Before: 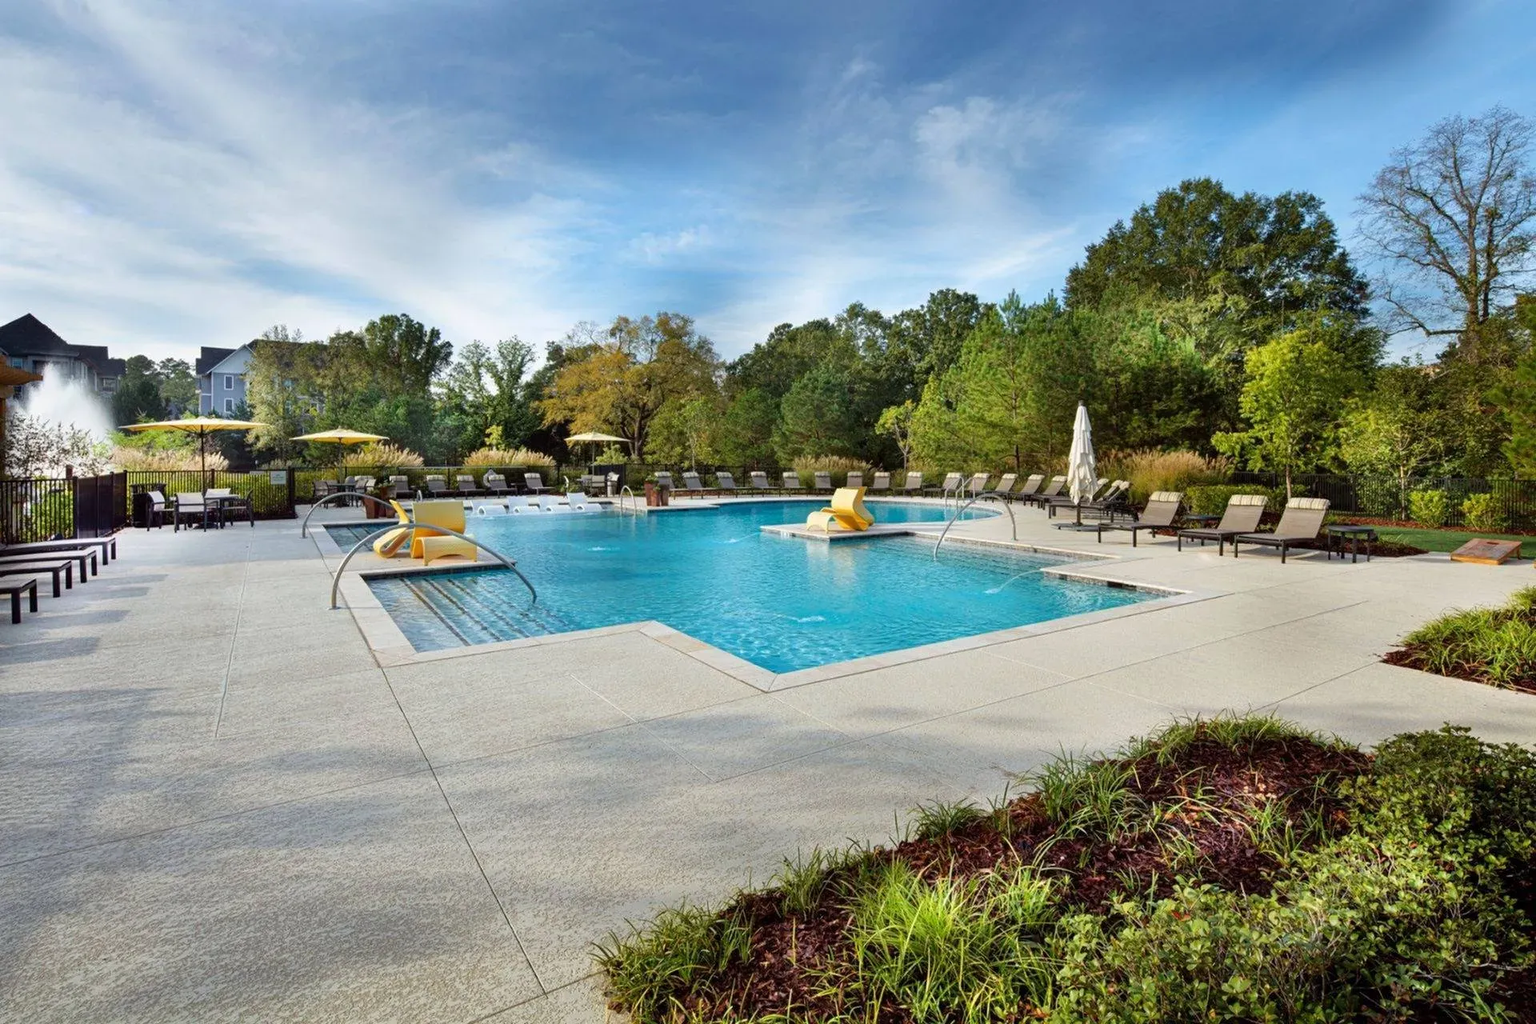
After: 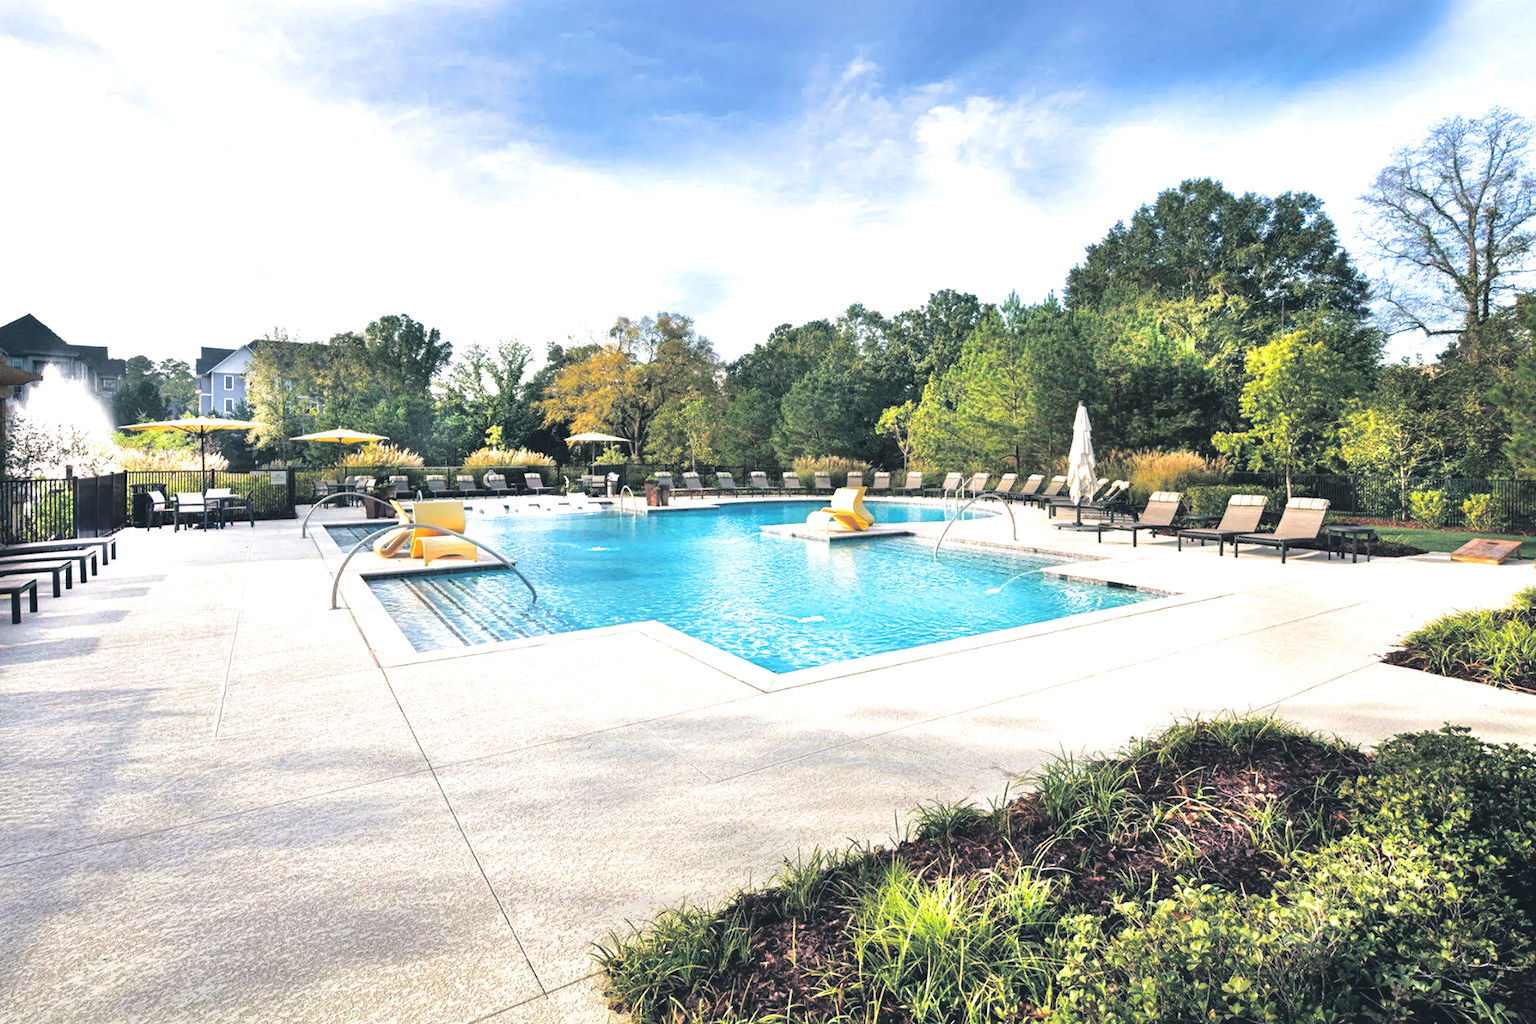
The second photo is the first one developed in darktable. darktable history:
exposure: black level correction -0.005, exposure 1 EV, compensate highlight preservation false
split-toning: shadows › hue 205.2°, shadows › saturation 0.29, highlights › hue 50.4°, highlights › saturation 0.38, balance -49.9
color balance rgb: shadows lift › chroma 1.41%, shadows lift › hue 260°, power › chroma 0.5%, power › hue 260°, highlights gain › chroma 1%, highlights gain › hue 27°, saturation formula JzAzBz (2021)
